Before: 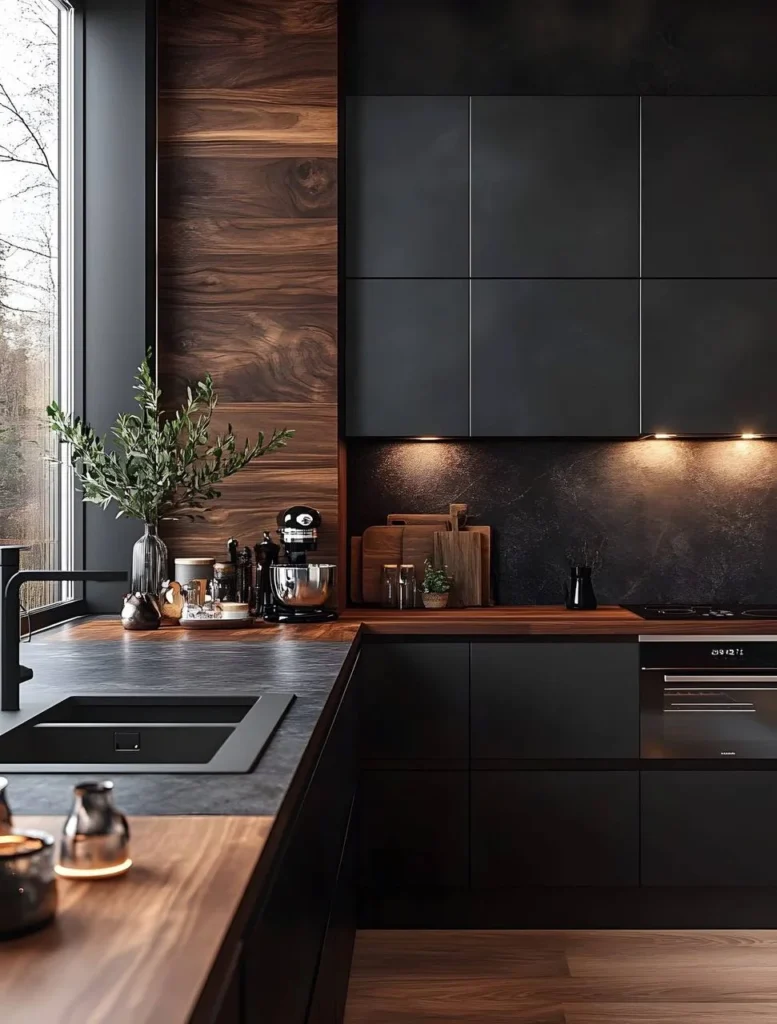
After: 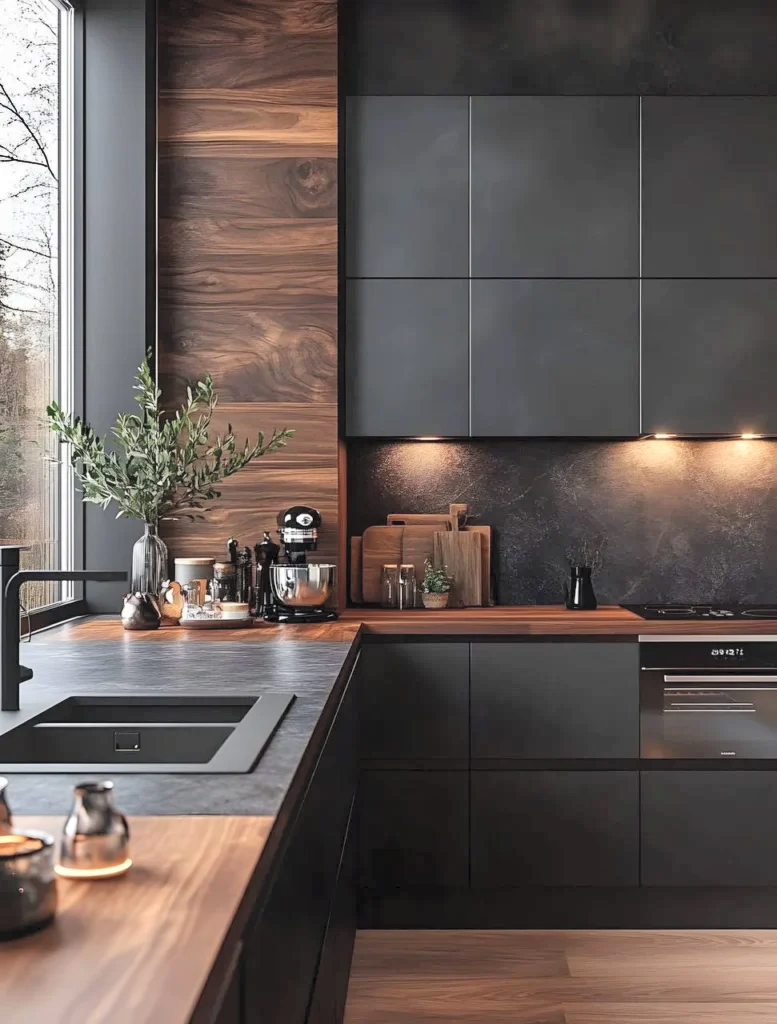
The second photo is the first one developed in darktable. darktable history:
shadows and highlights: shadows 20.91, highlights -82.73, soften with gaussian
contrast brightness saturation: brightness 0.28
